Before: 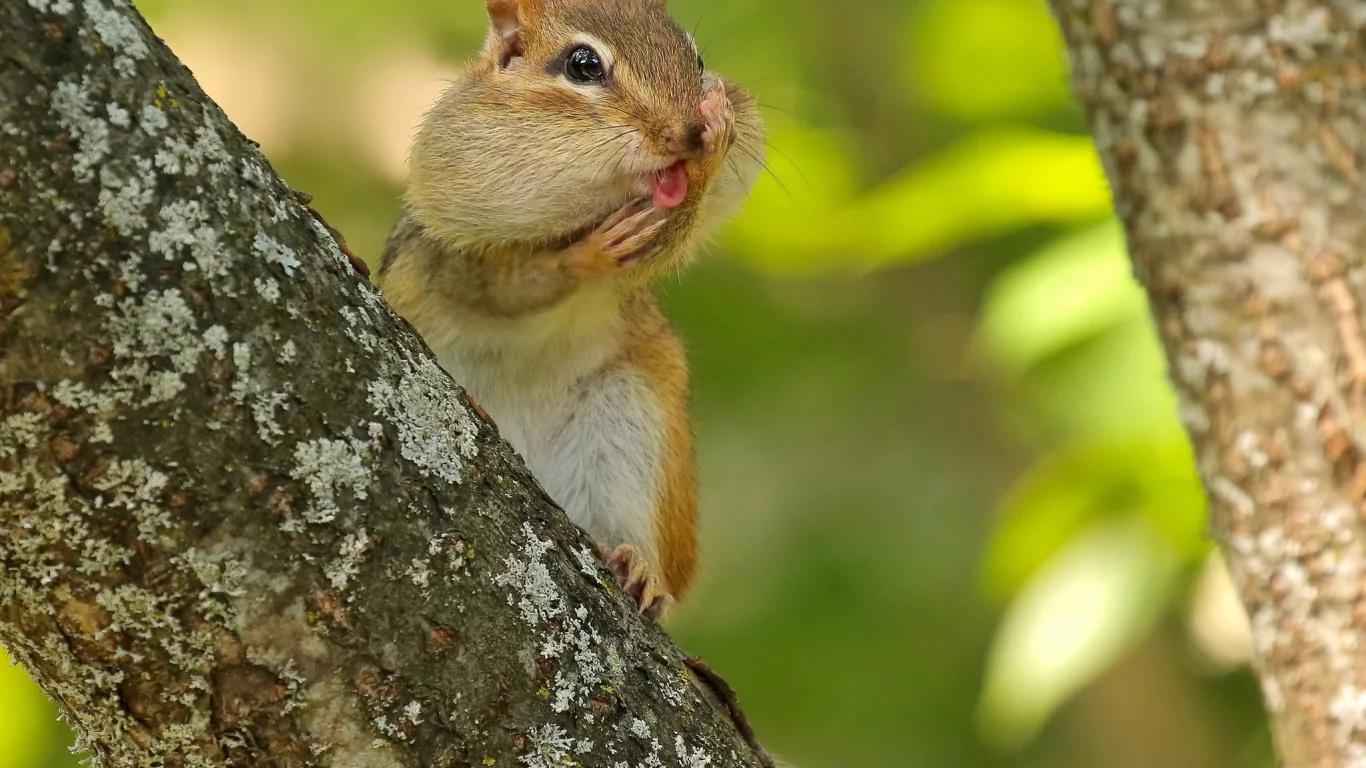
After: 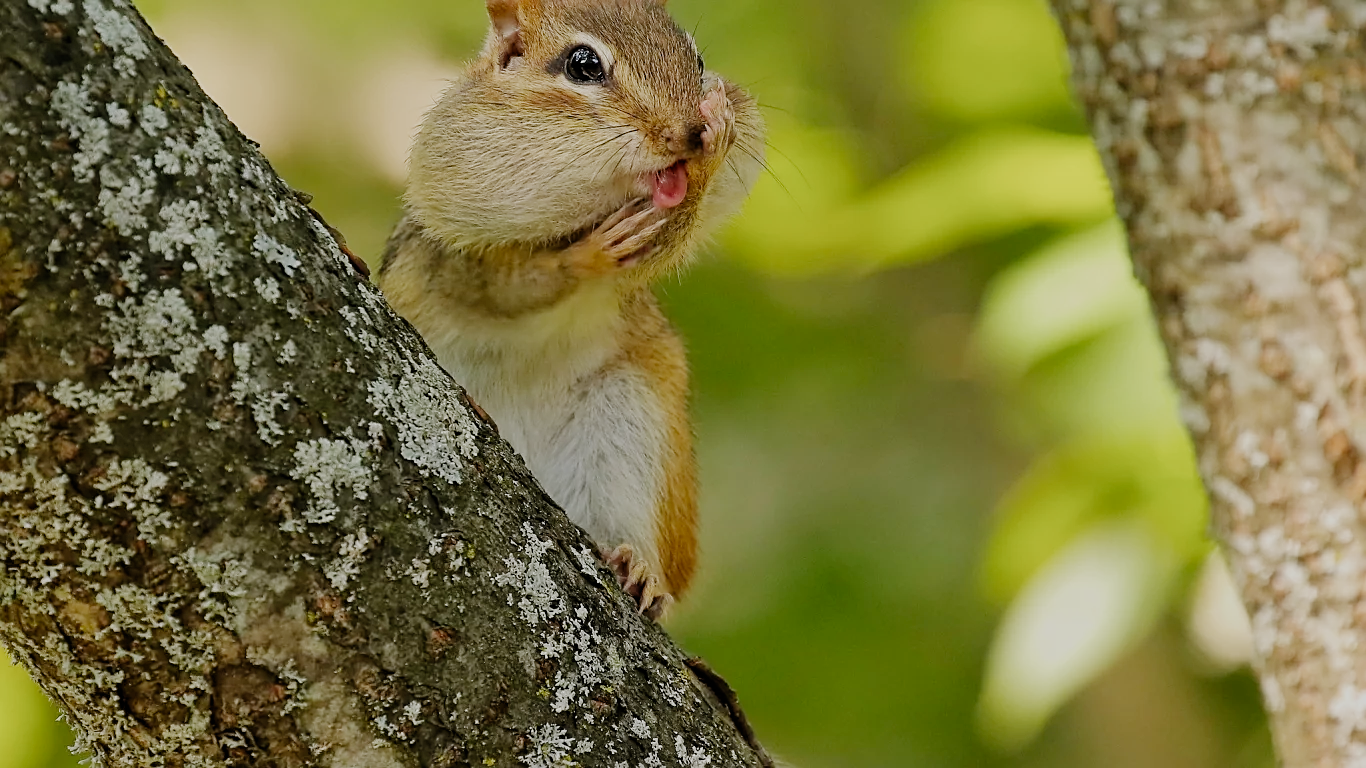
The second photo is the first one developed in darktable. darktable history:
contrast brightness saturation: saturation -0.066
filmic rgb: black relative exposure -7.16 EV, white relative exposure 5.38 EV, hardness 3.02, add noise in highlights 0, preserve chrominance no, color science v3 (2019), use custom middle-gray values true, iterations of high-quality reconstruction 0, contrast in highlights soft
sharpen: on, module defaults
